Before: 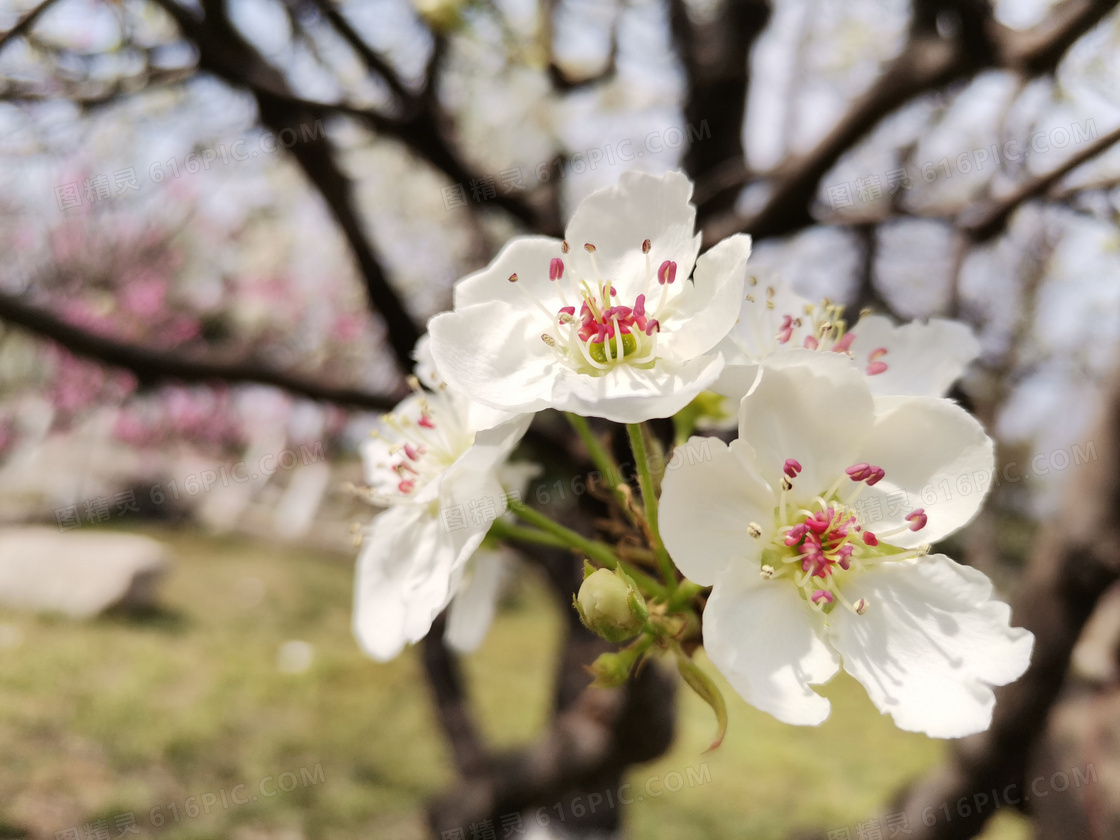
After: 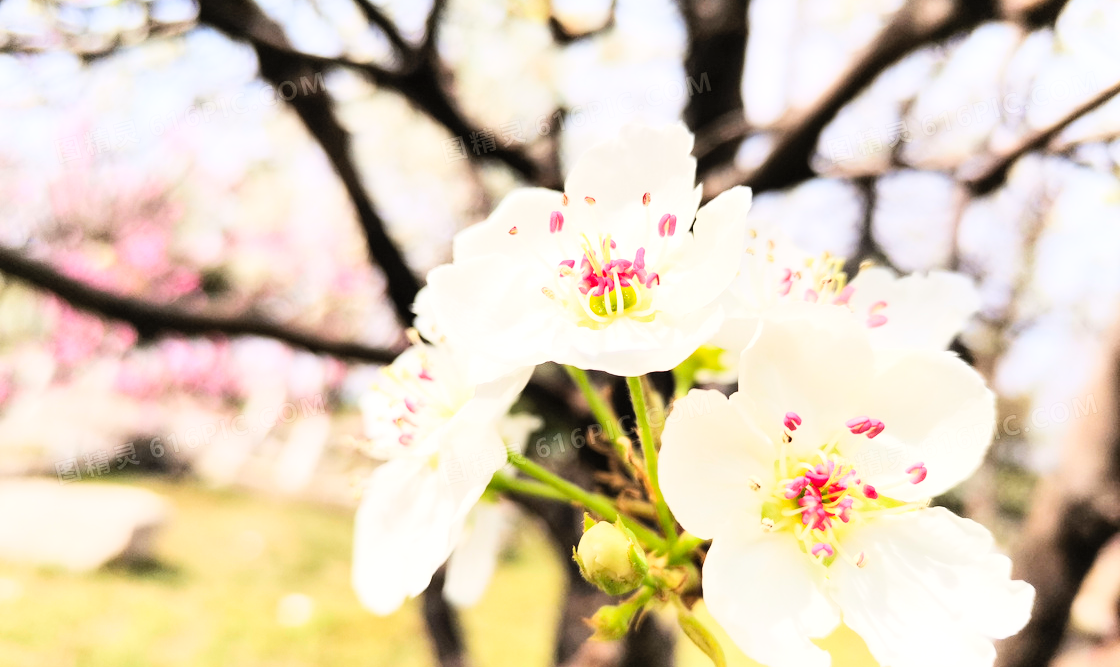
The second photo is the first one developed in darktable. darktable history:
local contrast: highlights 102%, shadows 98%, detail 119%, midtone range 0.2
exposure: black level correction 0, exposure 1.097 EV, compensate exposure bias true, compensate highlight preservation false
crop and rotate: top 5.66%, bottom 14.89%
contrast brightness saturation: contrast 0.236, brightness 0.257, saturation 0.374
filmic rgb: black relative exposure -7.65 EV, white relative exposure 3.98 EV, threshold 5.94 EV, hardness 4.02, contrast 1.096, highlights saturation mix -29.62%, enable highlight reconstruction true
